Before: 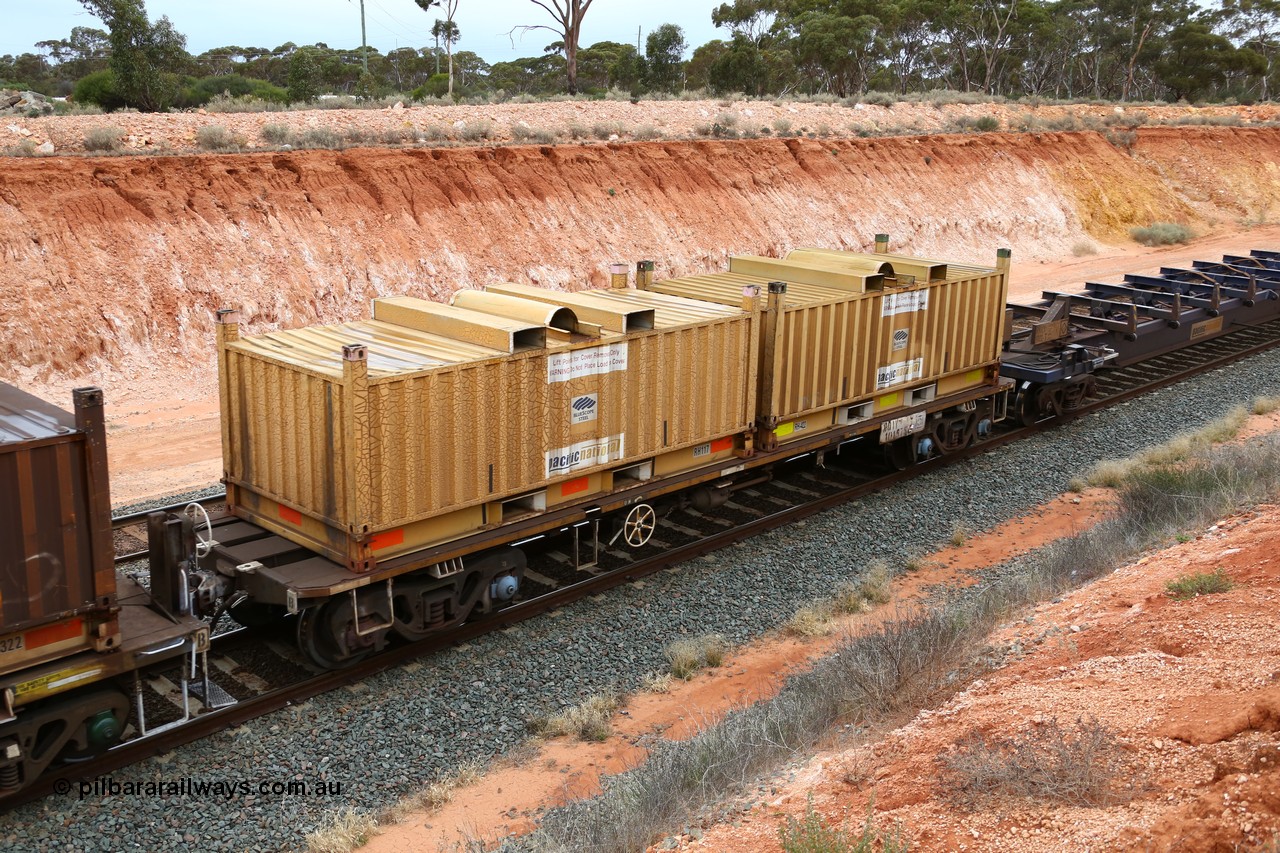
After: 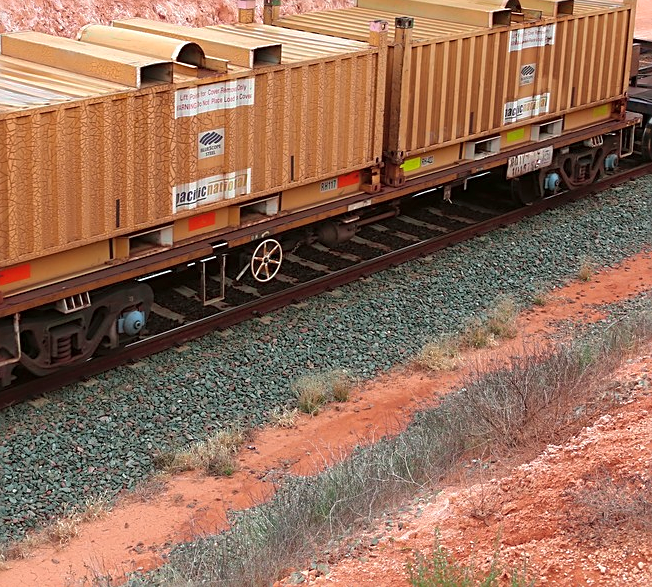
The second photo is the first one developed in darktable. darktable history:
crop and rotate: left 29.196%, top 31.125%, right 19.841%
sharpen: on, module defaults
tone curve: curves: ch0 [(0, 0) (0.045, 0.074) (0.883, 0.858) (1, 1)]; ch1 [(0, 0) (0.149, 0.074) (0.379, 0.327) (0.427, 0.401) (0.489, 0.479) (0.505, 0.515) (0.537, 0.573) (0.563, 0.599) (1, 1)]; ch2 [(0, 0) (0.307, 0.298) (0.388, 0.375) (0.443, 0.456) (0.485, 0.492) (1, 1)], color space Lab, independent channels, preserve colors none
local contrast: mode bilateral grid, contrast 14, coarseness 36, detail 104%, midtone range 0.2
